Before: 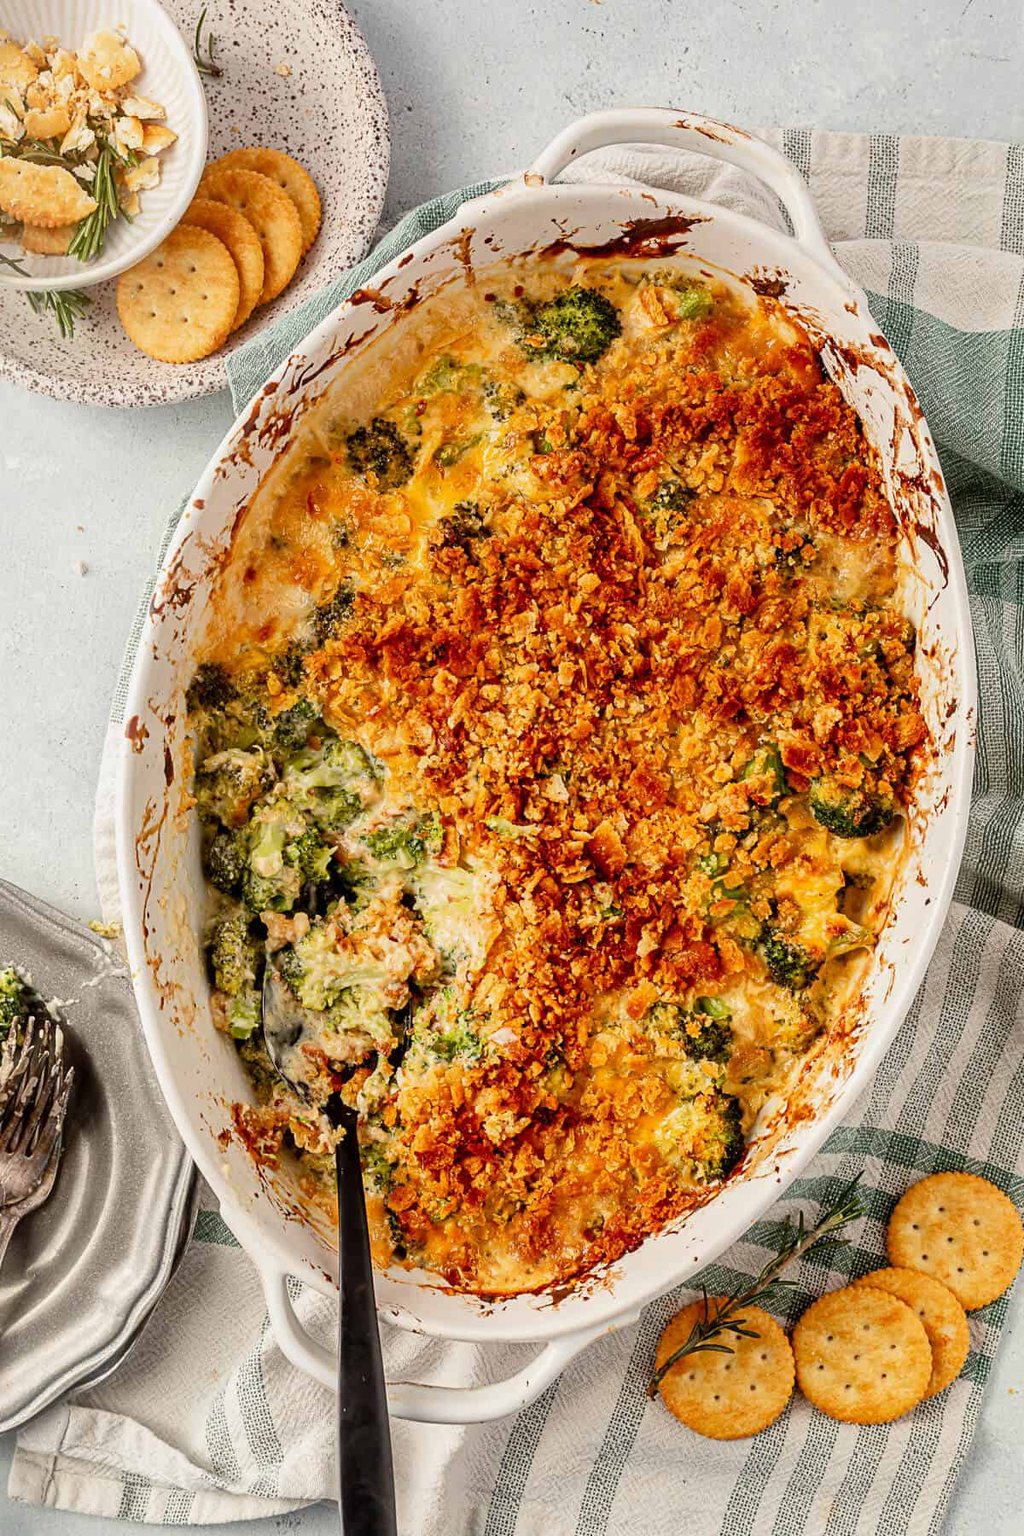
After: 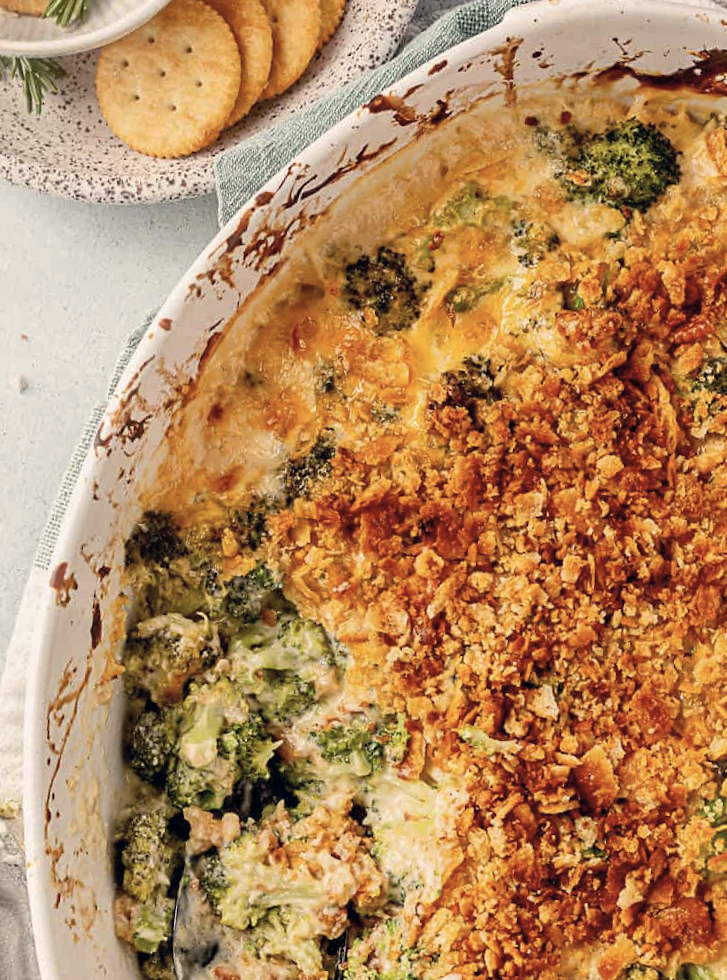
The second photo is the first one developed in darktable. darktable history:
exposure: black level correction 0, exposure 0 EV, compensate exposure bias true, compensate highlight preservation false
color correction: highlights a* 2.9, highlights b* 5.01, shadows a* -1.84, shadows b* -4.93, saturation 0.779
crop and rotate: angle -6.34°, left 2.119%, top 6.727%, right 27.596%, bottom 30.088%
